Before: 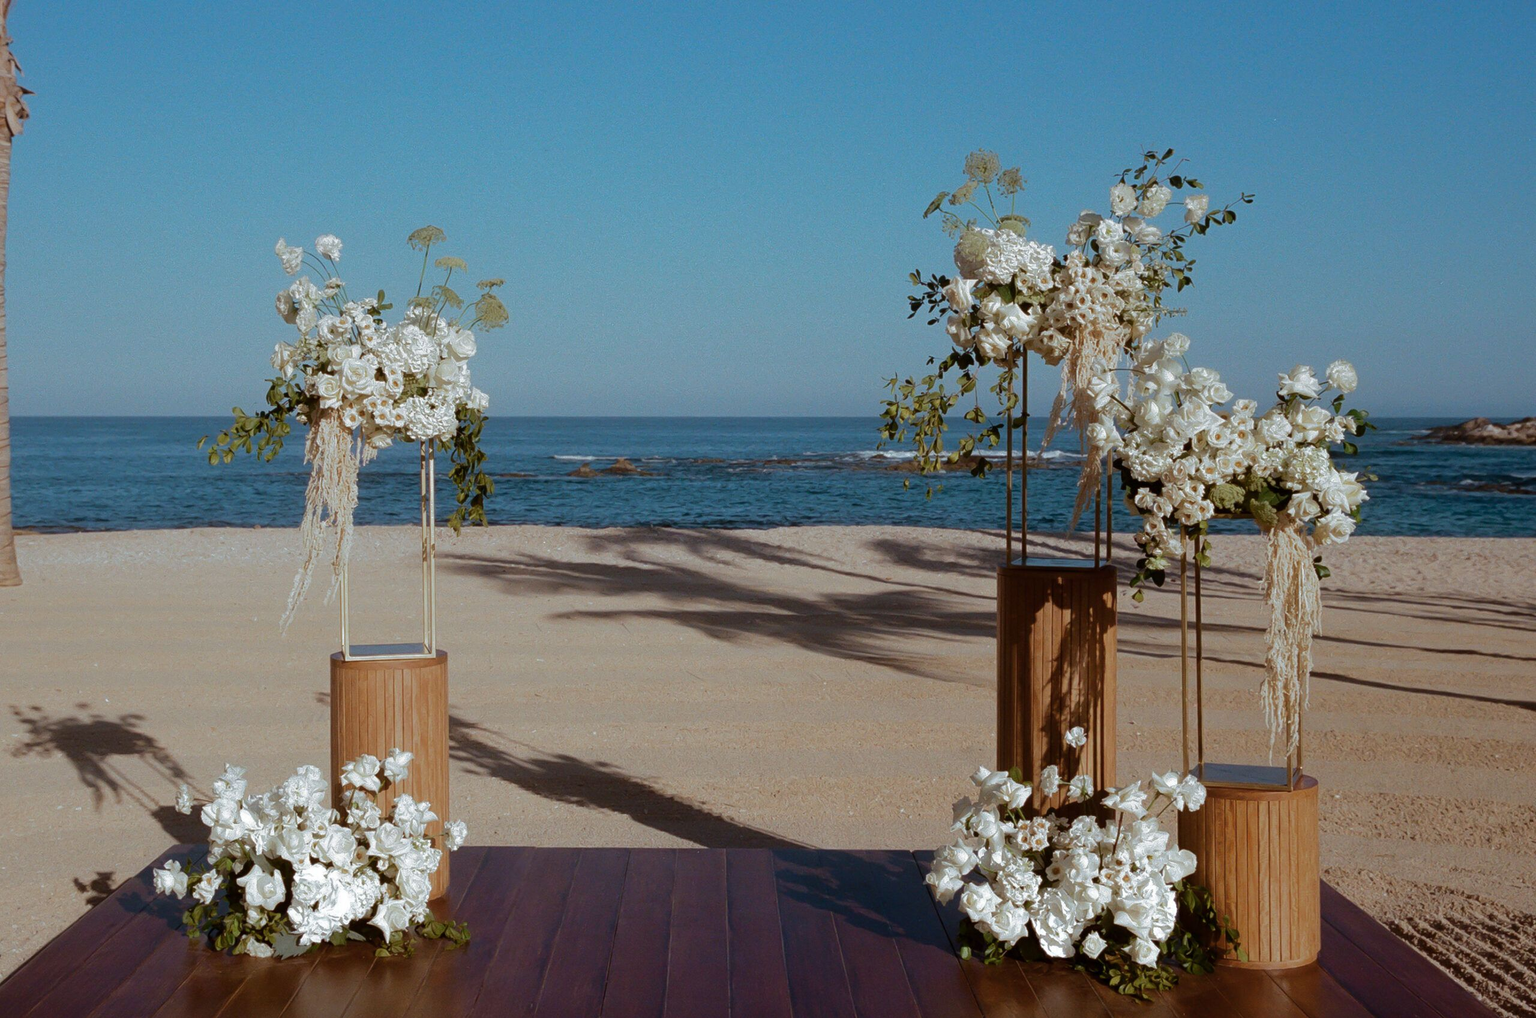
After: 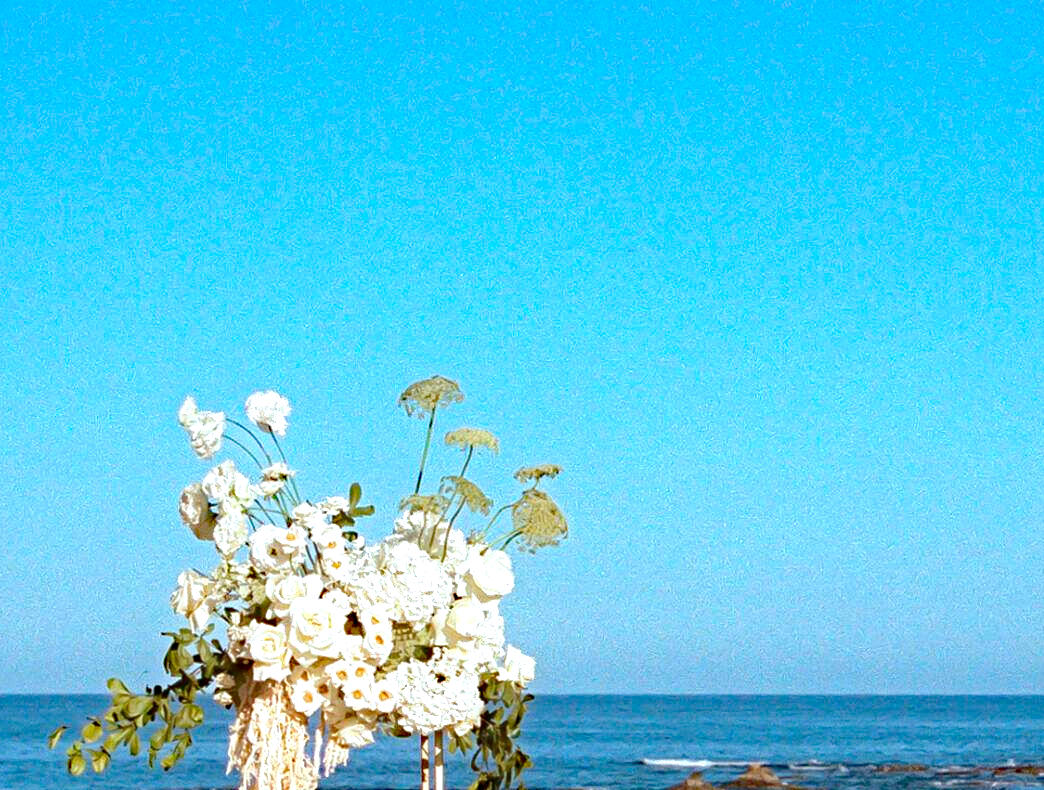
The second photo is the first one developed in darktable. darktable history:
color zones: mix 25.4%
crop and rotate: left 10.939%, top 0.057%, right 48.268%, bottom 53.352%
exposure: black level correction 0, exposure 1.475 EV, compensate exposure bias true, compensate highlight preservation false
haze removal: strength 0.516, distance 0.919, compatibility mode true, adaptive false
